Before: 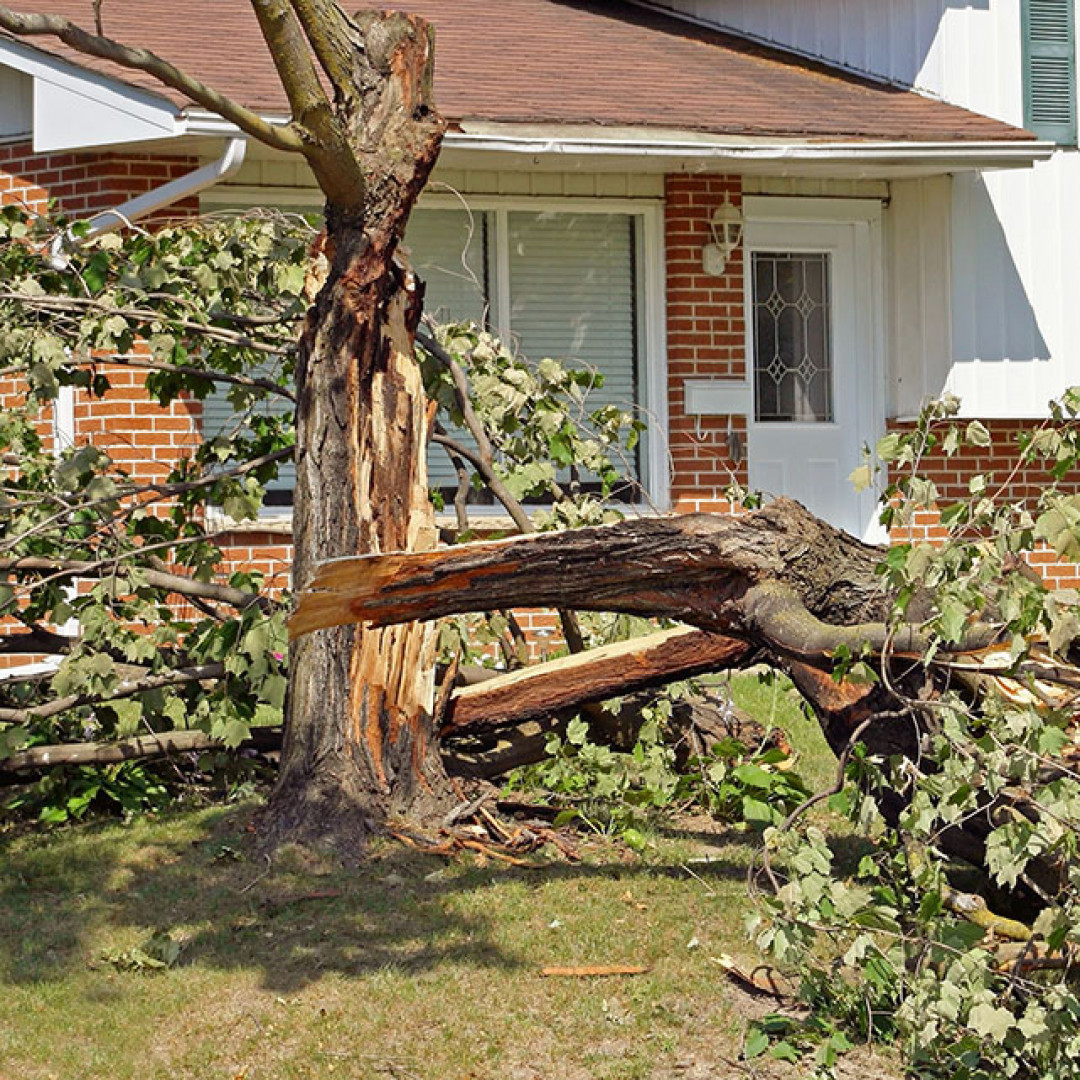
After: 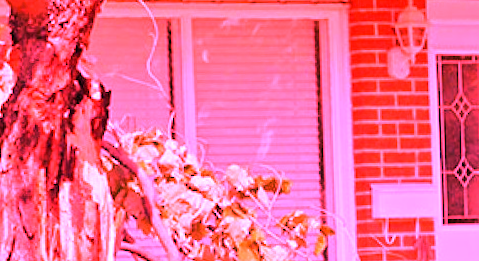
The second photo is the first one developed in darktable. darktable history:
white balance: red 4.26, blue 1.802
rotate and perspective: rotation -1°, crop left 0.011, crop right 0.989, crop top 0.025, crop bottom 0.975
crop: left 28.64%, top 16.832%, right 26.637%, bottom 58.055%
